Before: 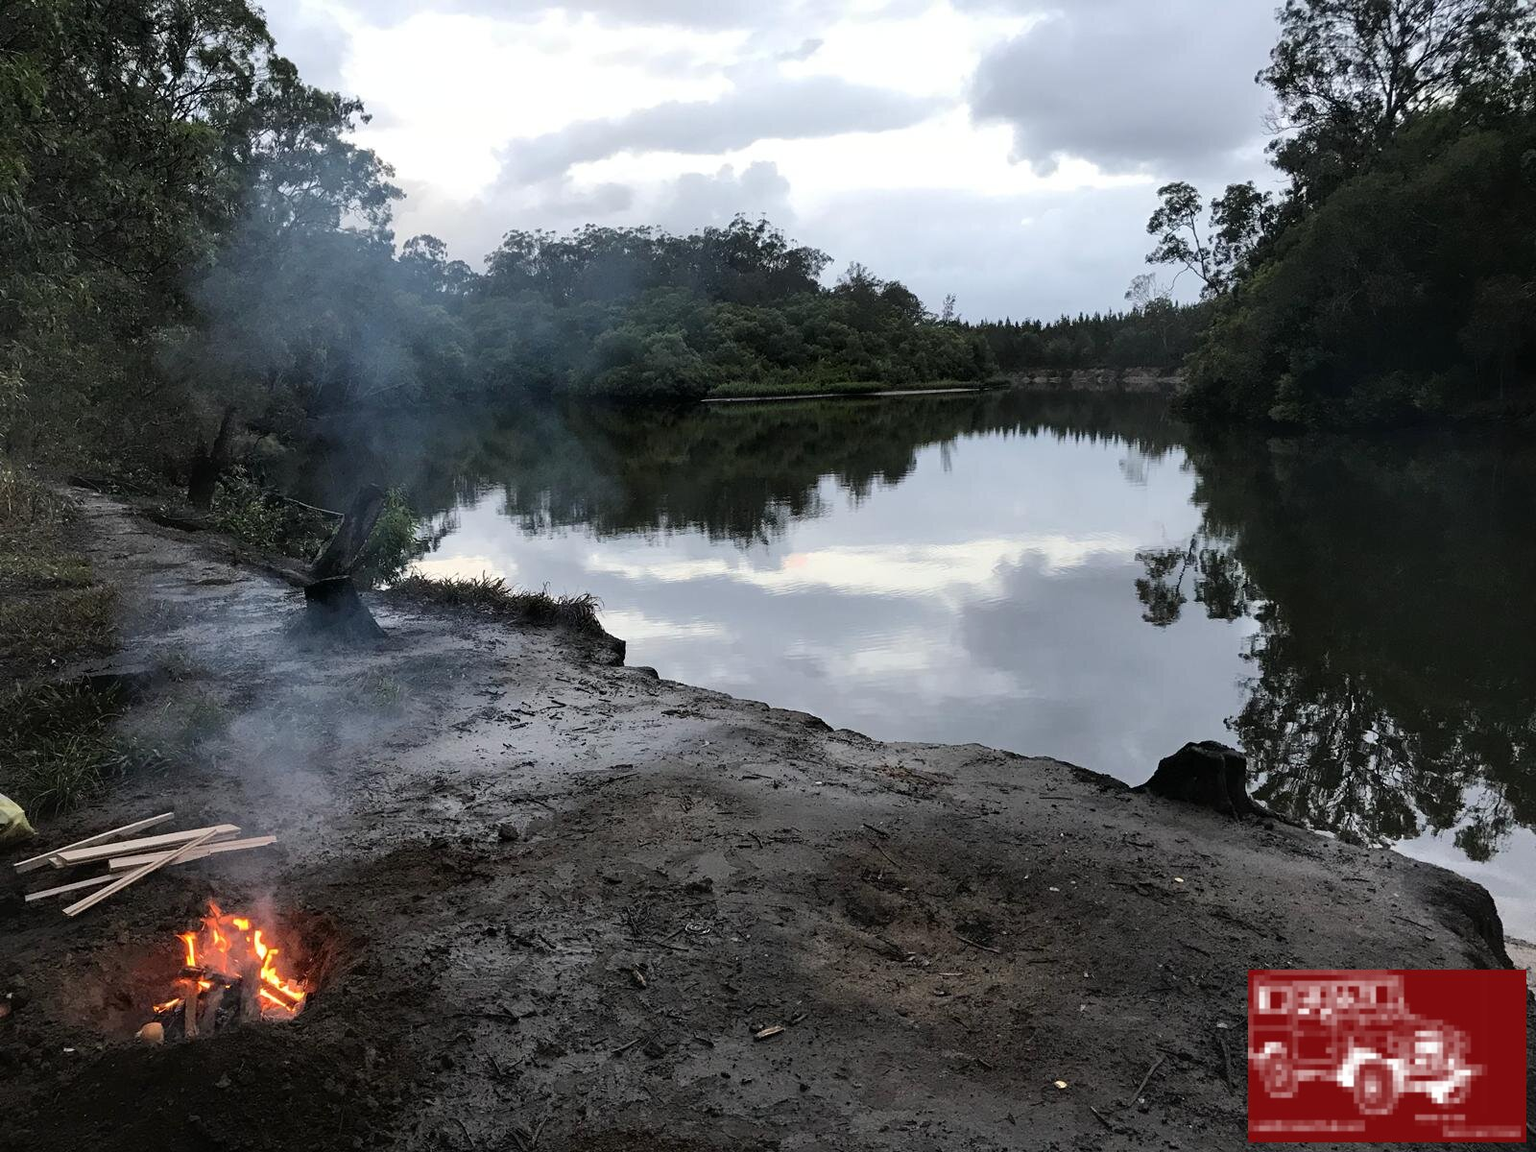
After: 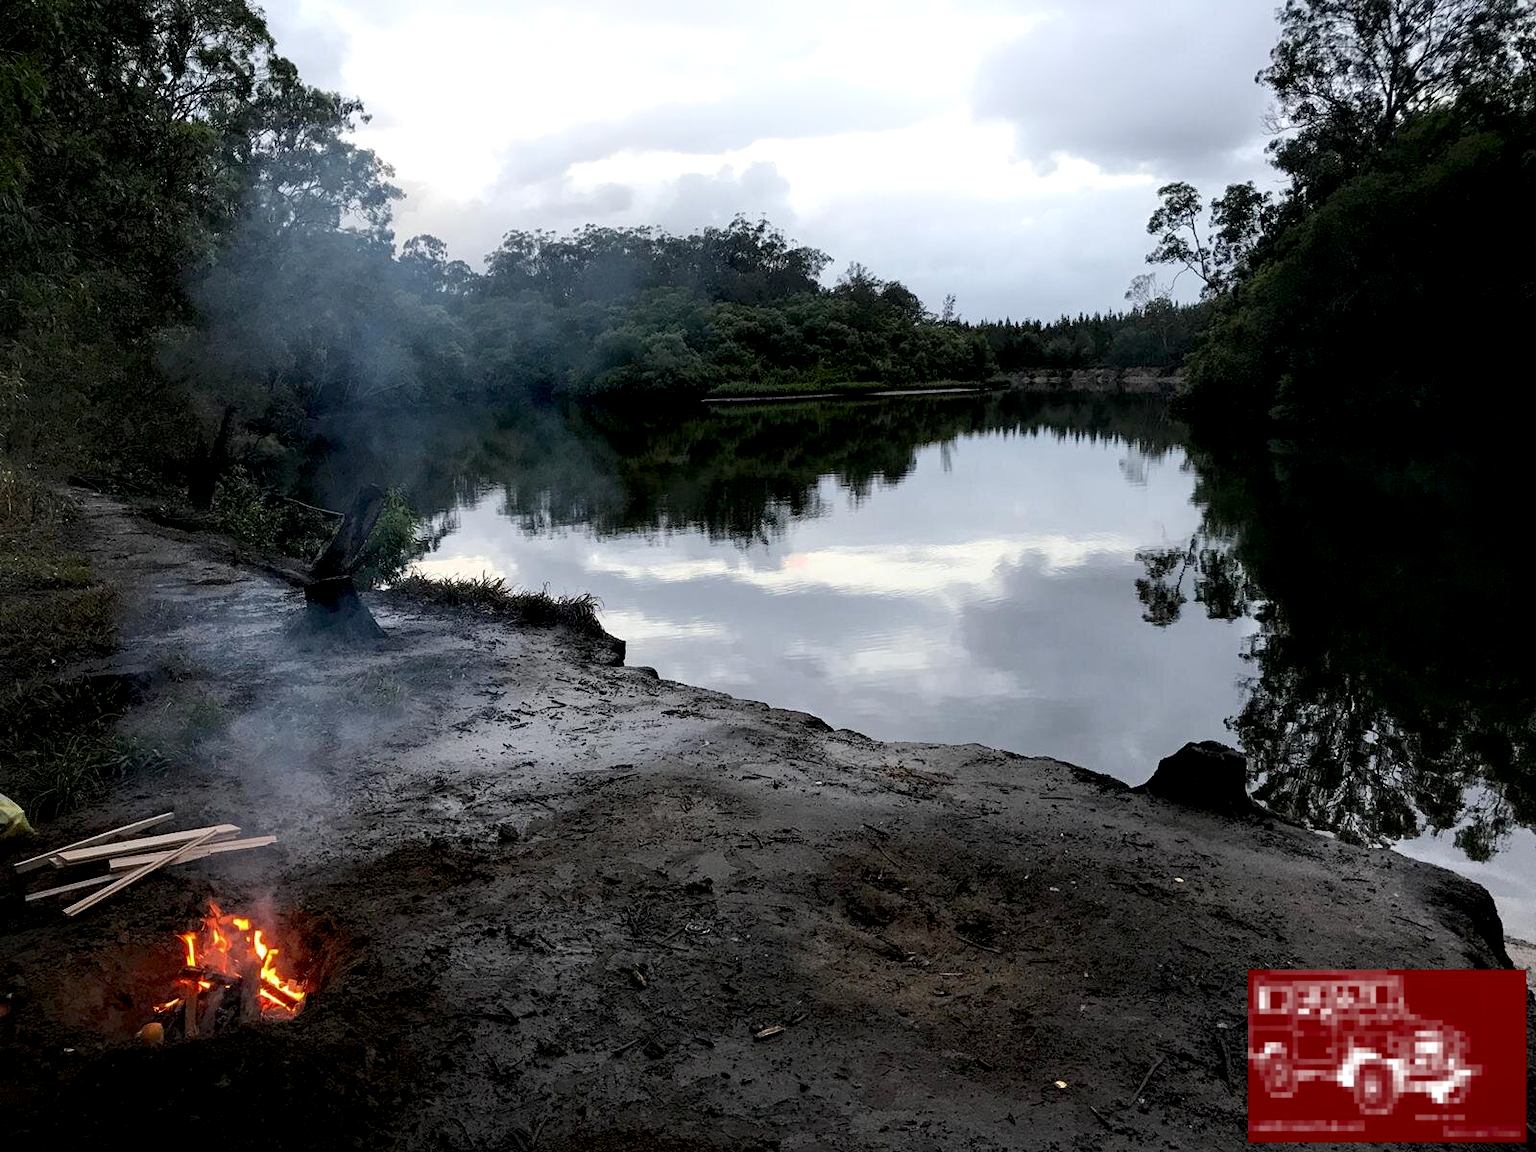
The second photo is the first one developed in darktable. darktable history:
local contrast: highlights 100%, shadows 100%, detail 120%, midtone range 0.2
shadows and highlights: shadows -40.15, highlights 62.88, soften with gaussian
exposure: black level correction 0.01, exposure 0.011 EV, compensate highlight preservation false
